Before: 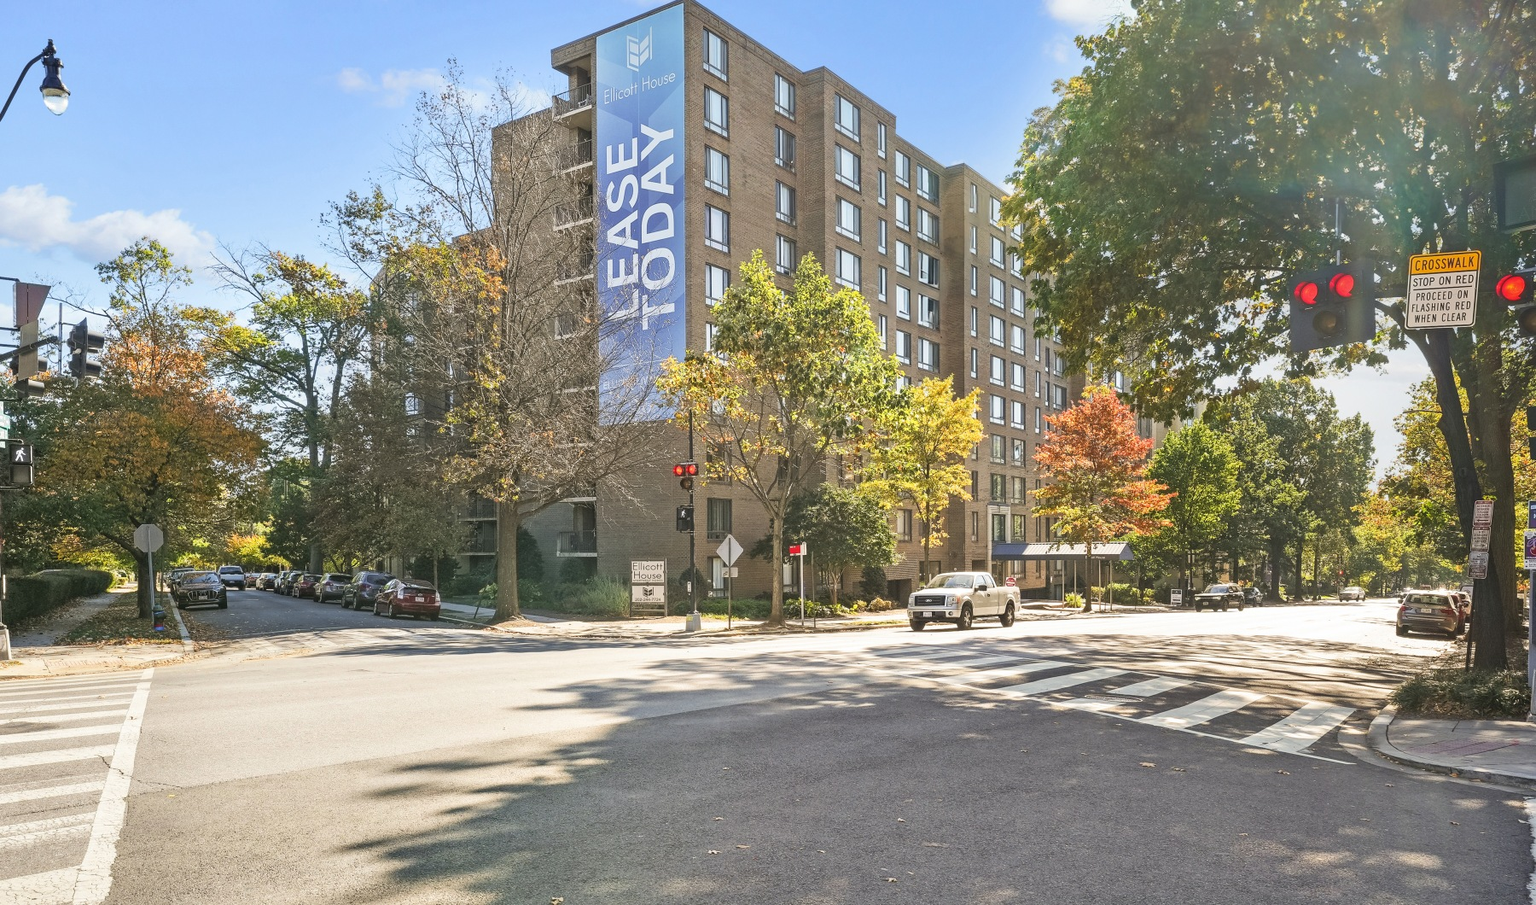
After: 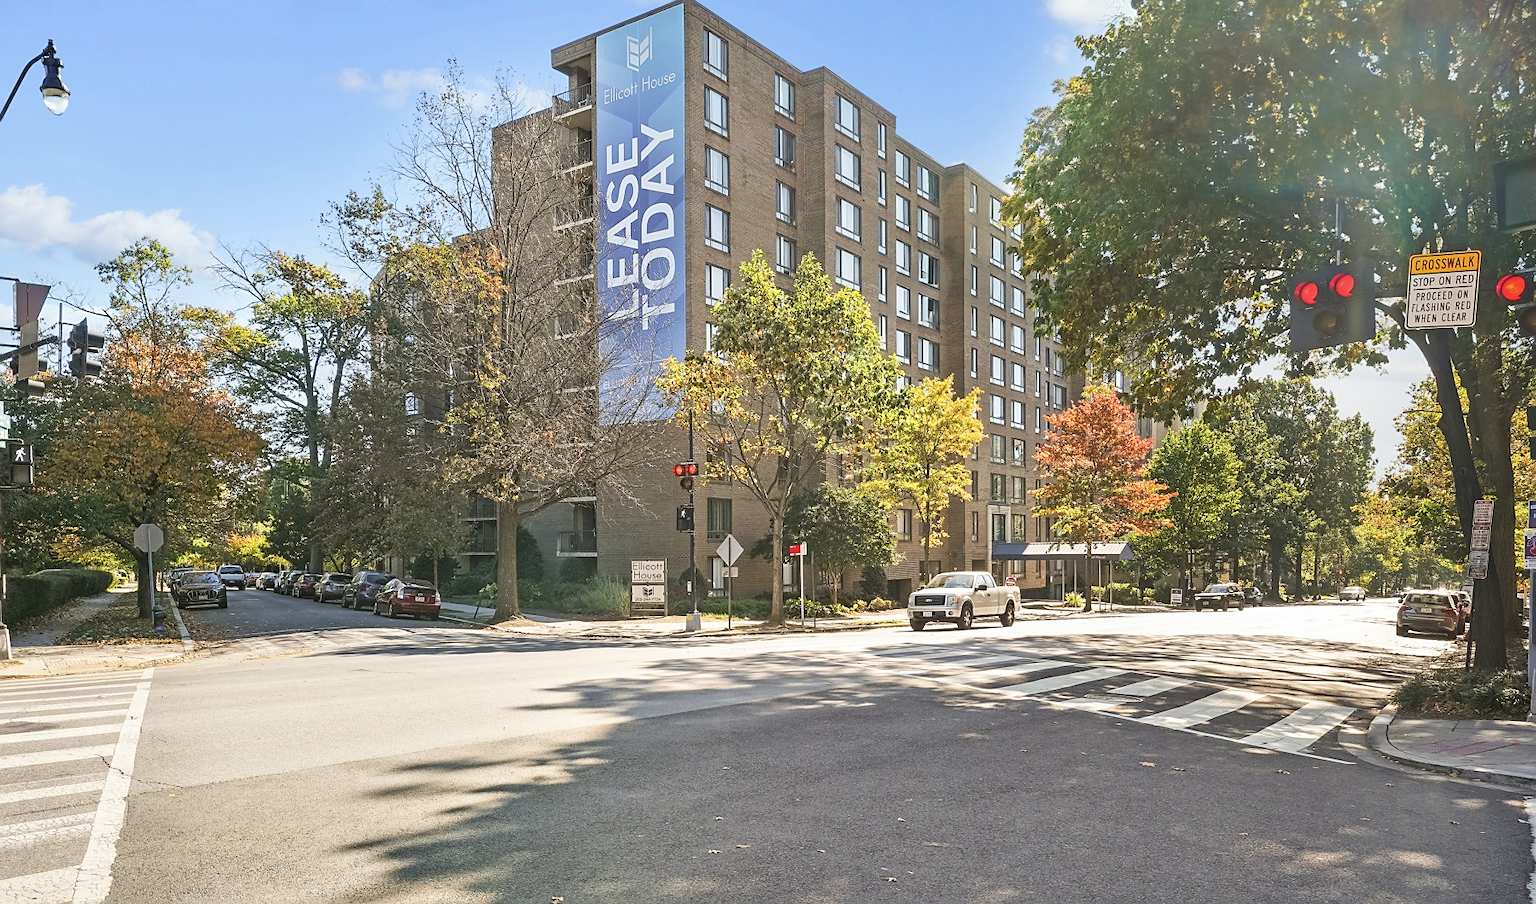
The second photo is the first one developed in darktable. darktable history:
sharpen: radius 1.864, amount 0.398, threshold 1.271
contrast brightness saturation: saturation -0.05
